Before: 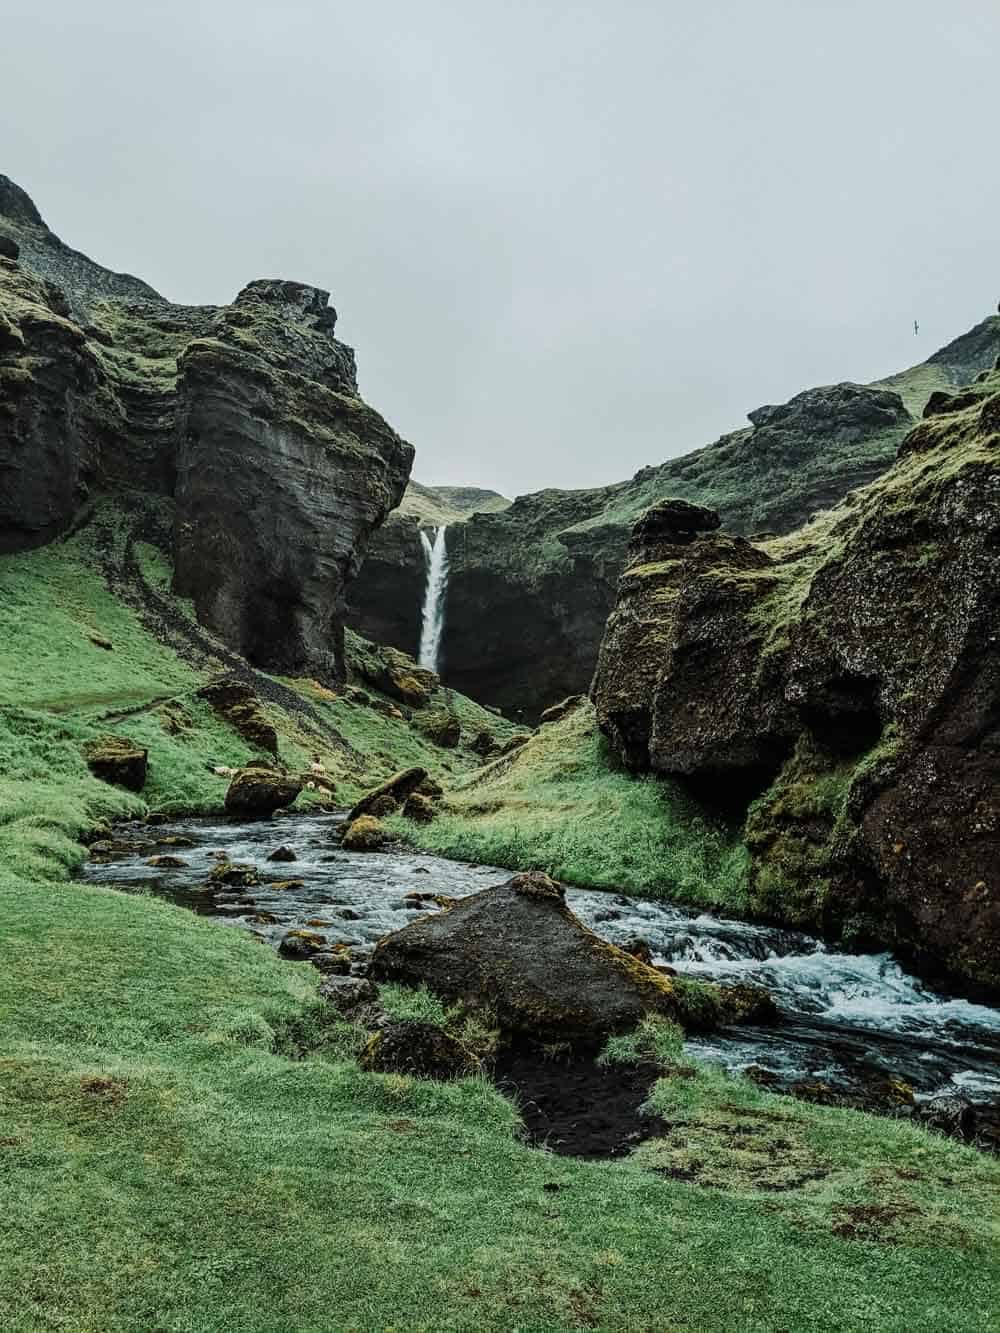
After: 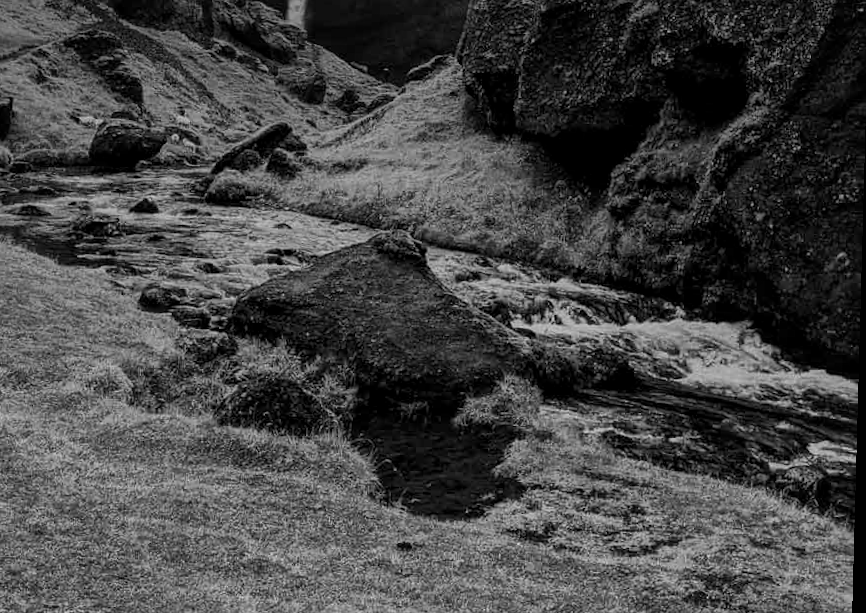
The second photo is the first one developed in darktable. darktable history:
local contrast: mode bilateral grid, contrast 20, coarseness 50, detail 120%, midtone range 0.2
crop and rotate: left 13.306%, top 48.129%, bottom 2.928%
monochrome: a 26.22, b 42.67, size 0.8
tone equalizer: on, module defaults
graduated density: hue 238.83°, saturation 50%
color correction: highlights a* 10.21, highlights b* 9.79, shadows a* 8.61, shadows b* 7.88, saturation 0.8
rotate and perspective: rotation 1.57°, crop left 0.018, crop right 0.982, crop top 0.039, crop bottom 0.961
